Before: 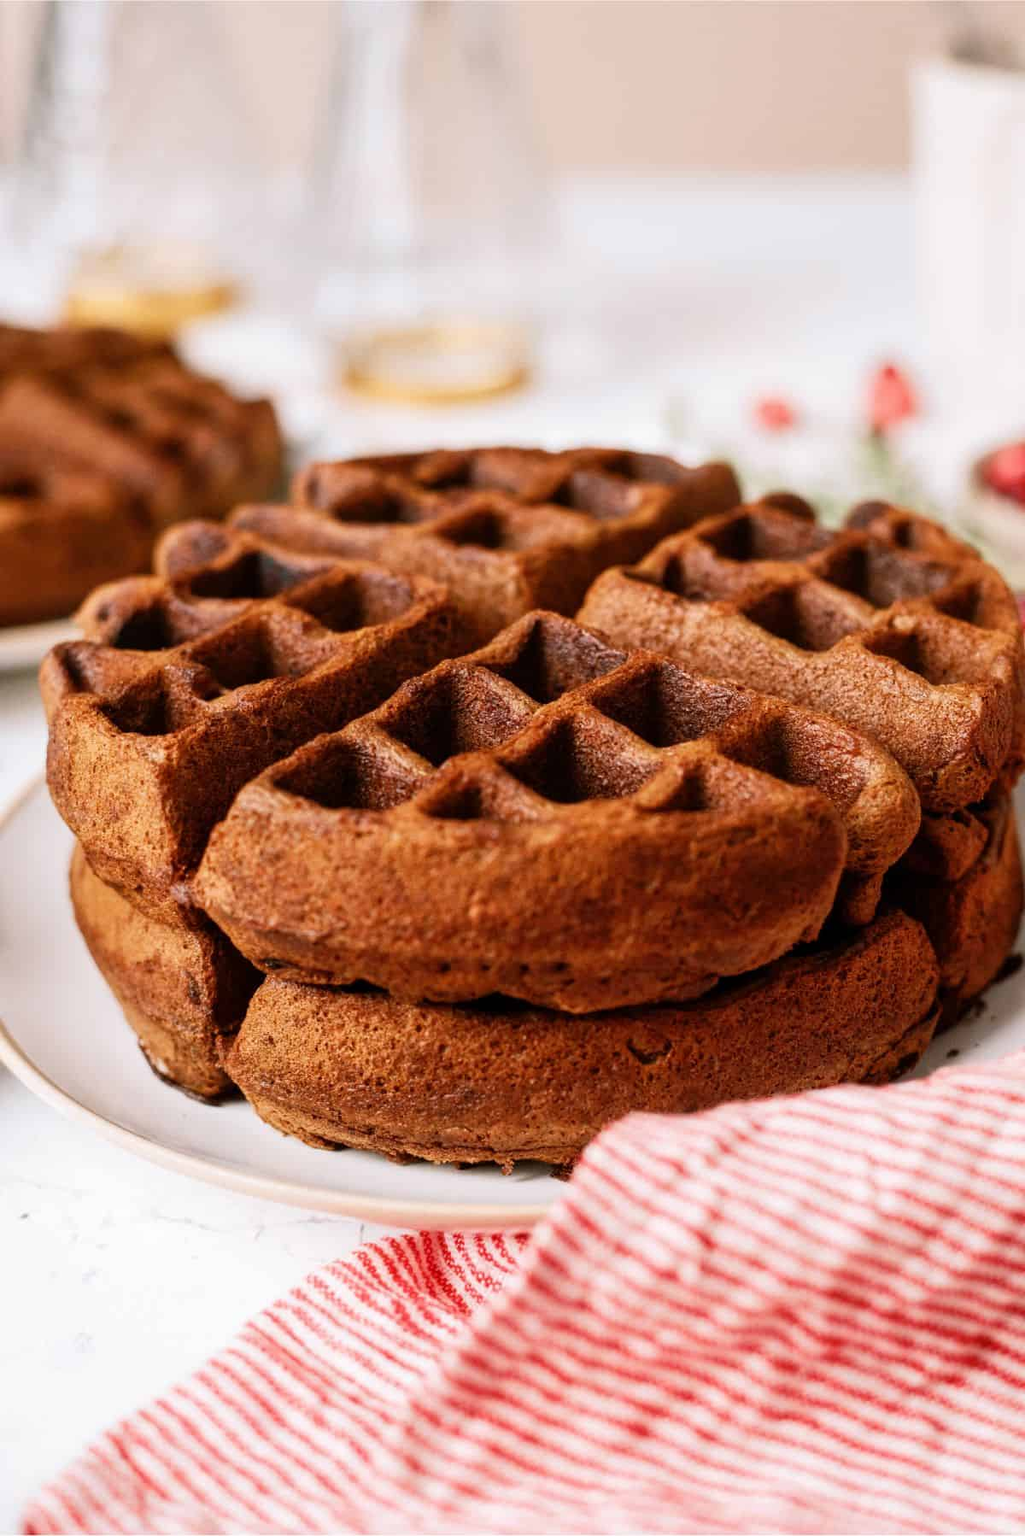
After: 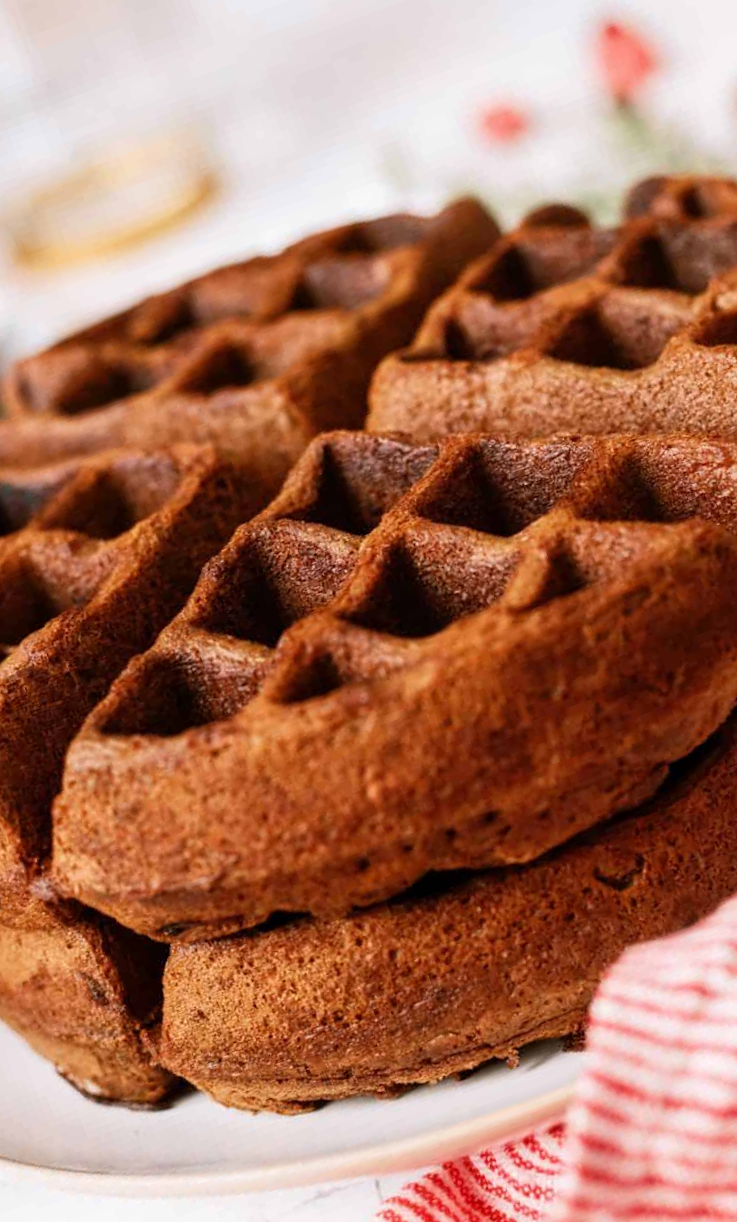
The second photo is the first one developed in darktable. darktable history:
crop and rotate: angle 20.14°, left 6.841%, right 3.807%, bottom 1.097%
